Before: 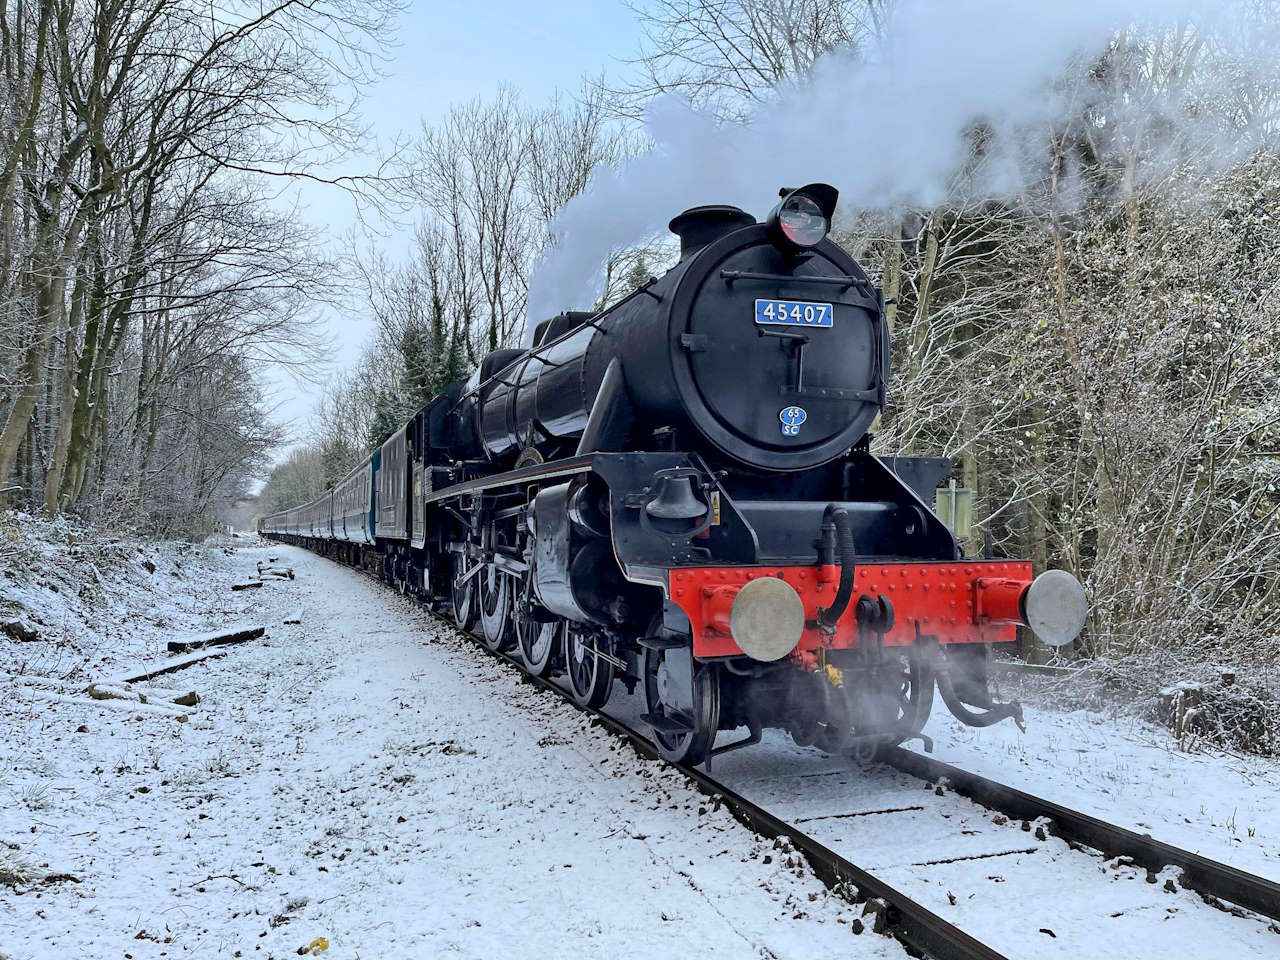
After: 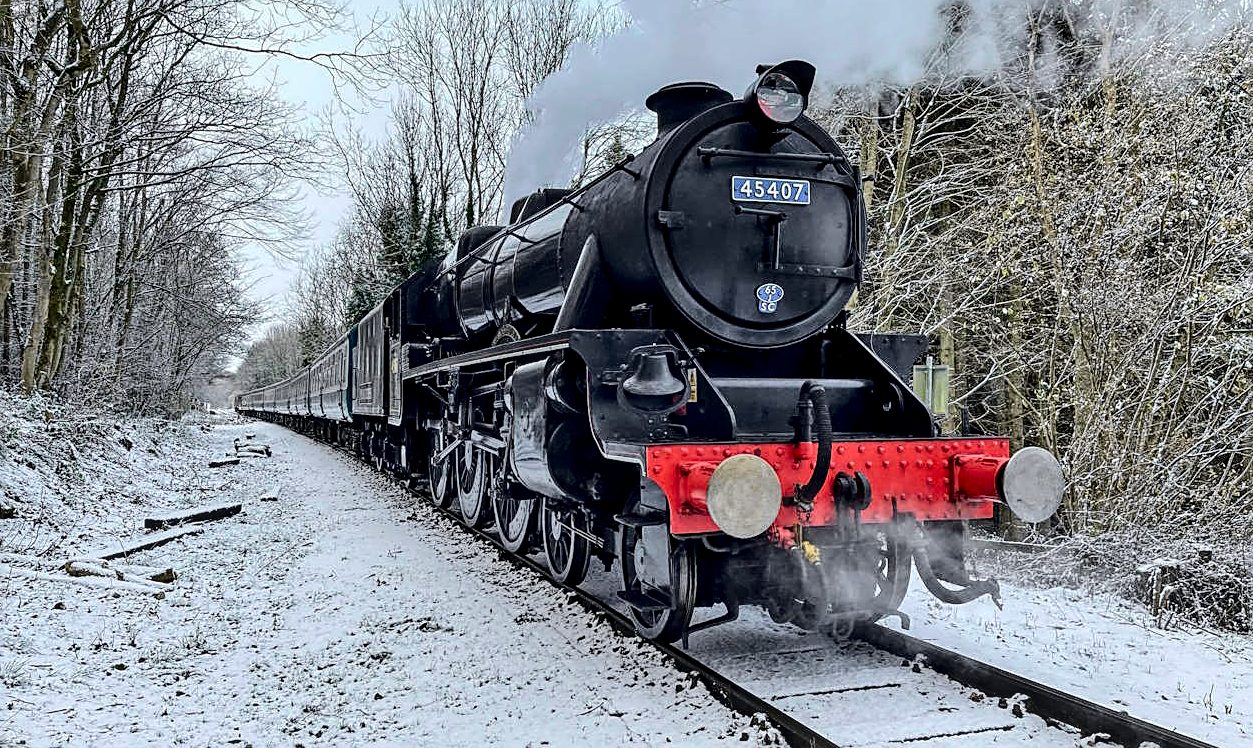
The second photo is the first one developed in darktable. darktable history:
tone curve: curves: ch0 [(0.003, 0) (0.066, 0.031) (0.16, 0.089) (0.269, 0.218) (0.395, 0.408) (0.517, 0.56) (0.684, 0.734) (0.791, 0.814) (1, 1)]; ch1 [(0, 0) (0.164, 0.115) (0.337, 0.332) (0.39, 0.398) (0.464, 0.461) (0.501, 0.5) (0.507, 0.5) (0.534, 0.532) (0.577, 0.59) (0.652, 0.681) (0.733, 0.764) (0.819, 0.823) (1, 1)]; ch2 [(0, 0) (0.337, 0.382) (0.464, 0.476) (0.501, 0.5) (0.527, 0.54) (0.551, 0.565) (0.628, 0.632) (0.689, 0.686) (1, 1)], color space Lab, independent channels, preserve colors none
local contrast: detail 142%
sharpen: on, module defaults
crop and rotate: left 1.814%, top 12.818%, right 0.25%, bottom 9.225%
